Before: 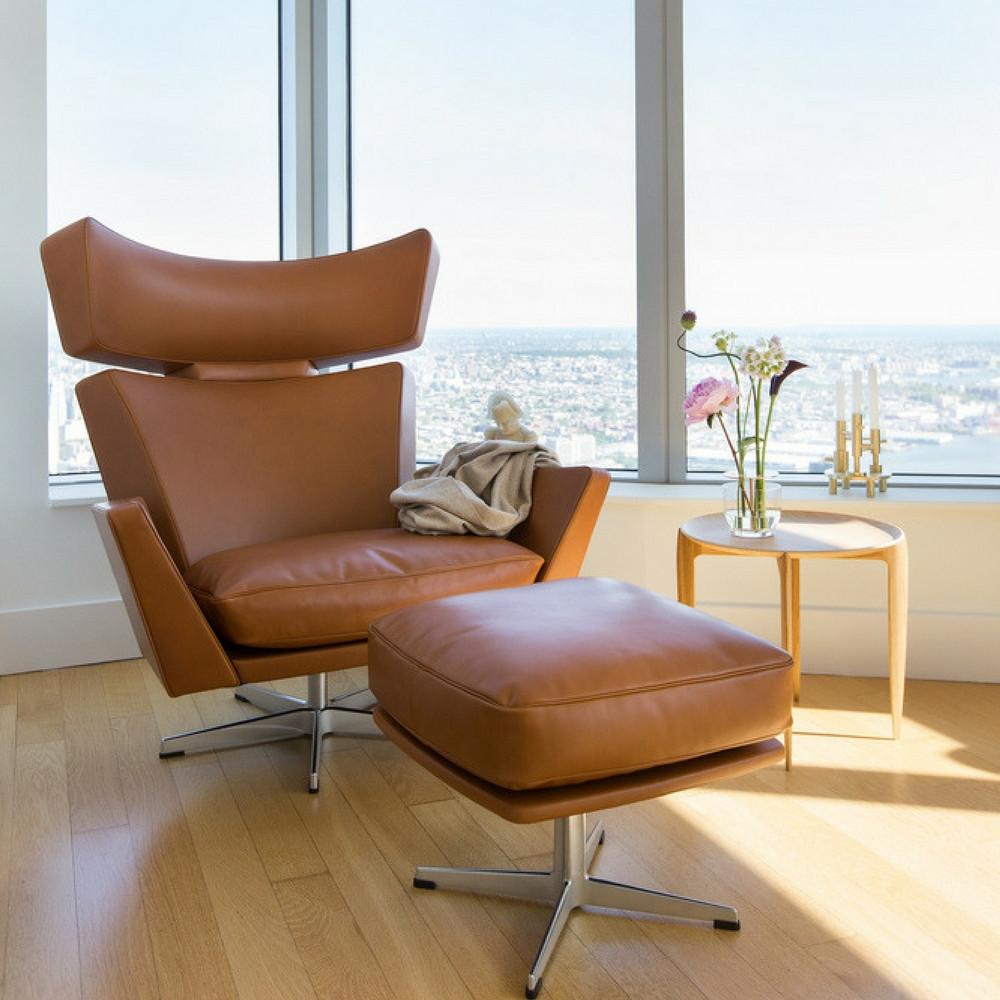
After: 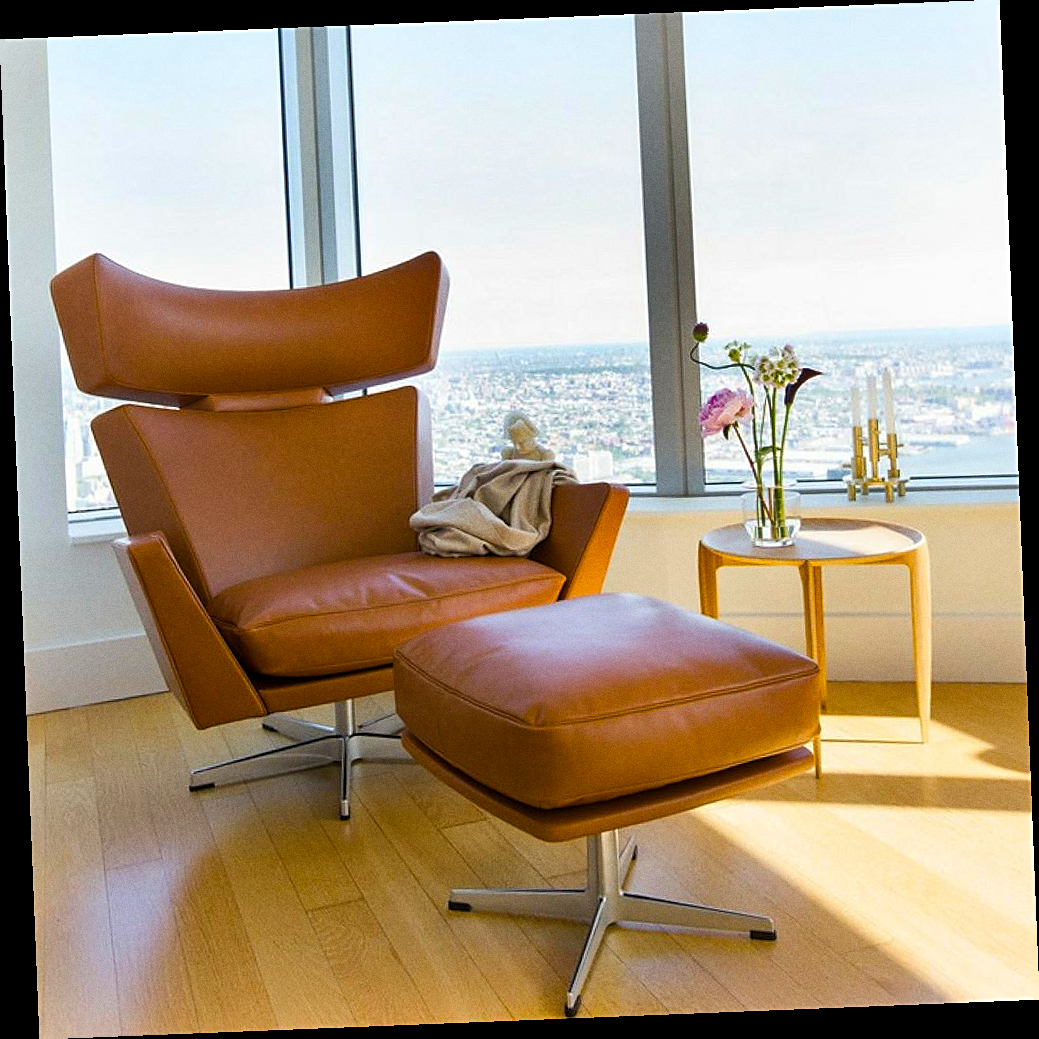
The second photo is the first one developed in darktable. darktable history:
color balance rgb: perceptual saturation grading › global saturation 30%, global vibrance 20%
sharpen: on, module defaults
rotate and perspective: rotation -2.29°, automatic cropping off
grain: coarseness 0.09 ISO
shadows and highlights: soften with gaussian
